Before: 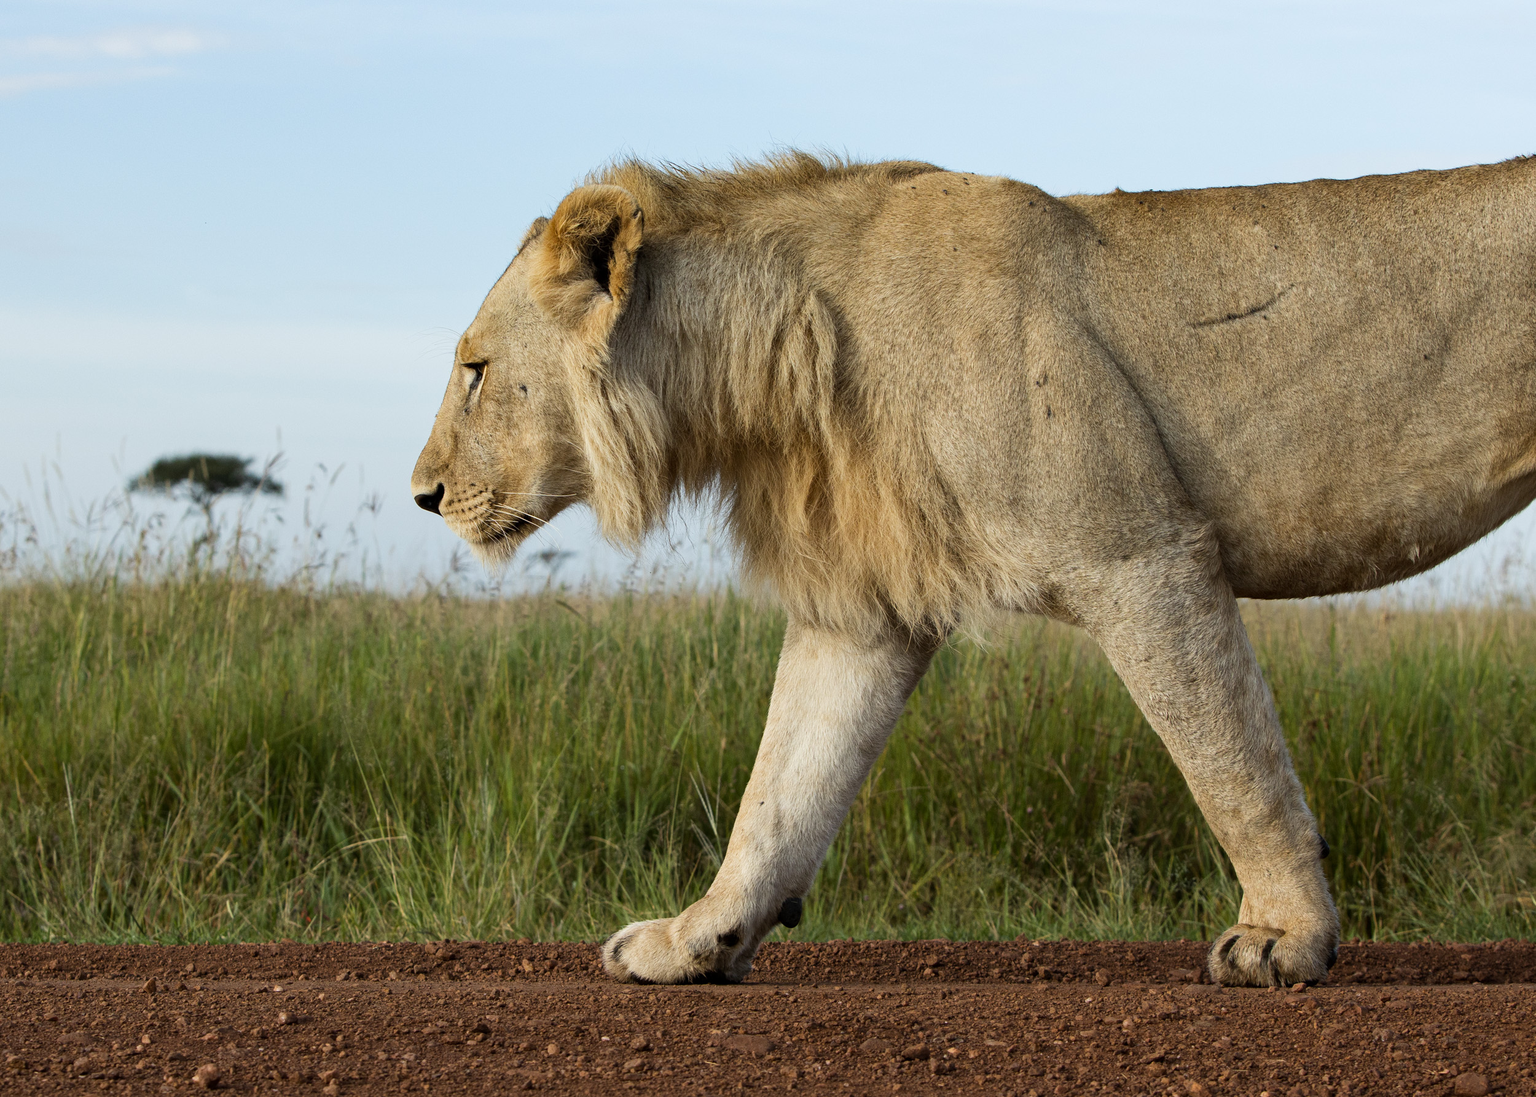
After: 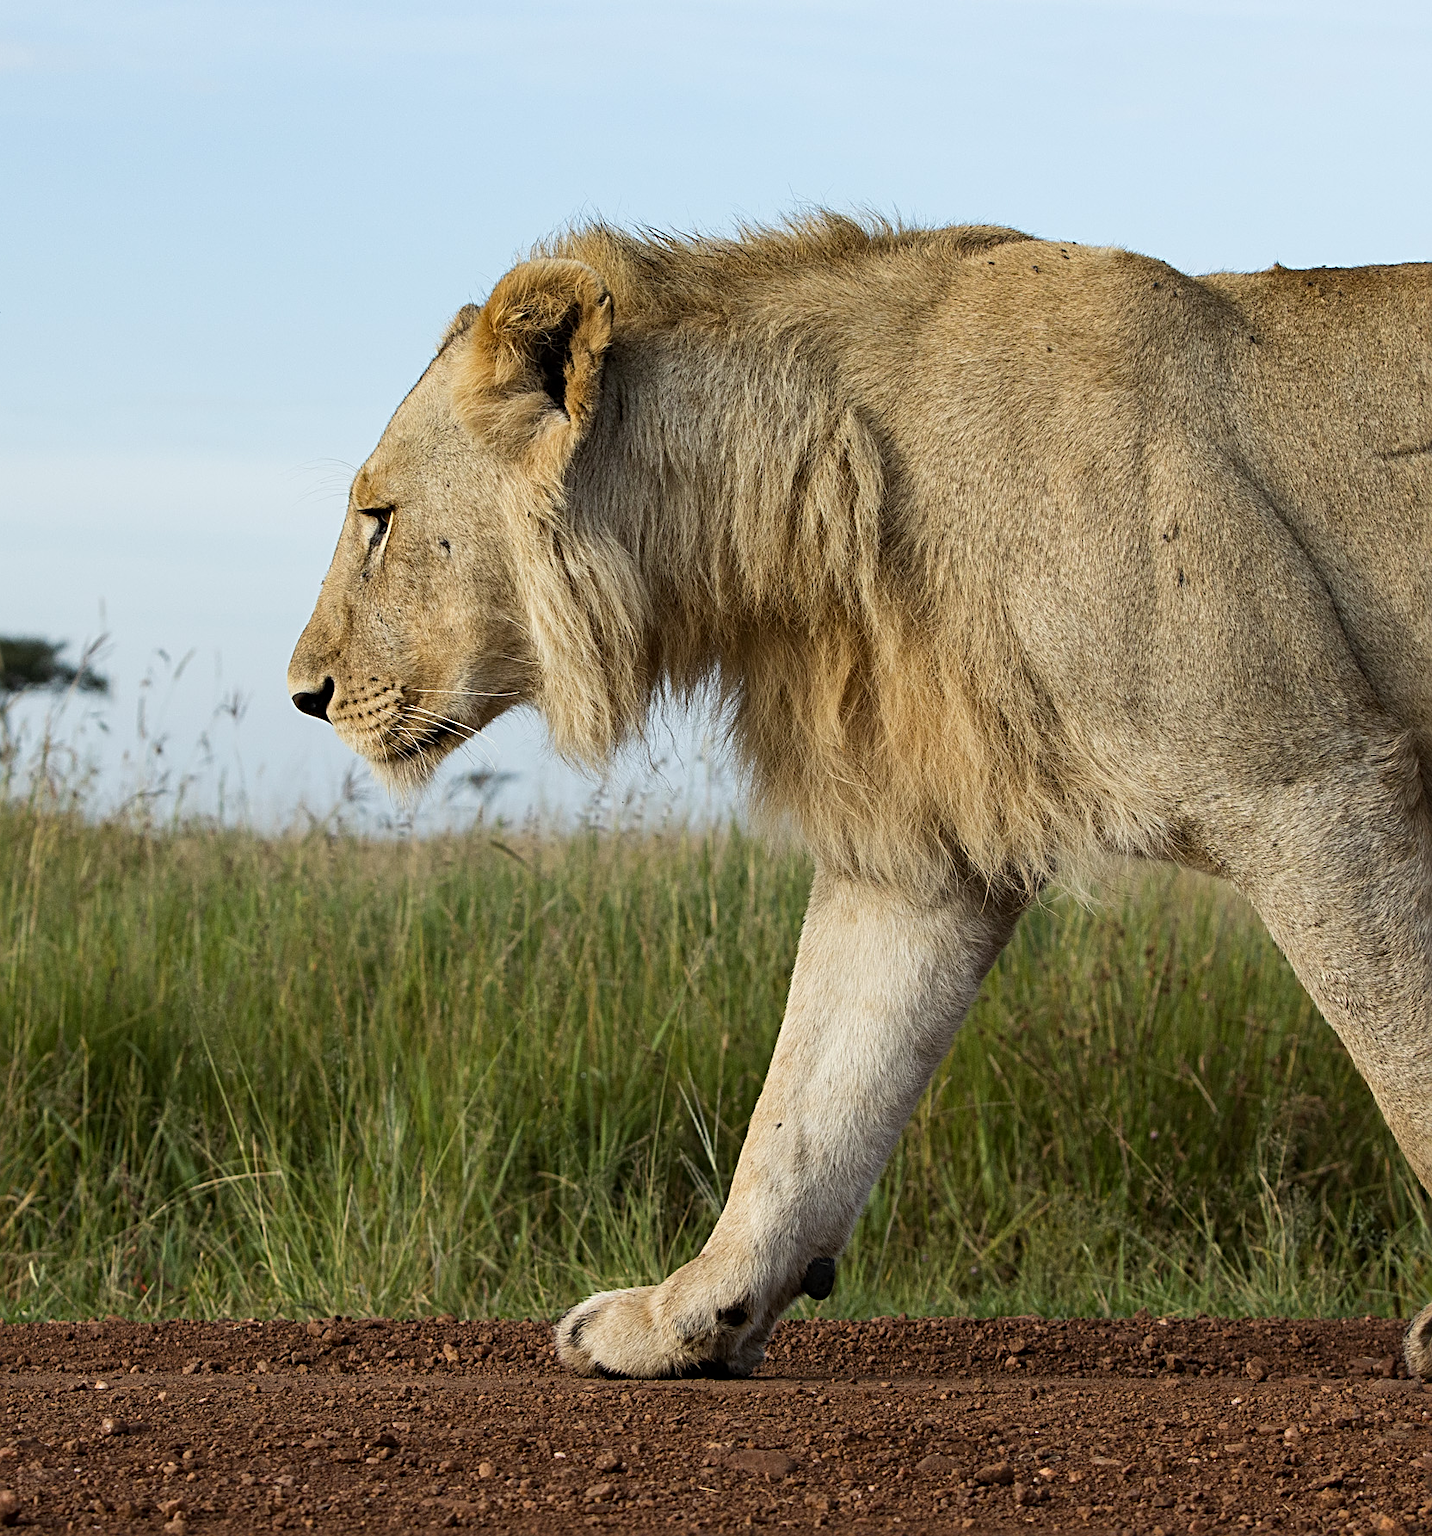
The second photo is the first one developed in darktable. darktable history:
crop and rotate: left 13.439%, right 19.952%
sharpen: radius 3.105
